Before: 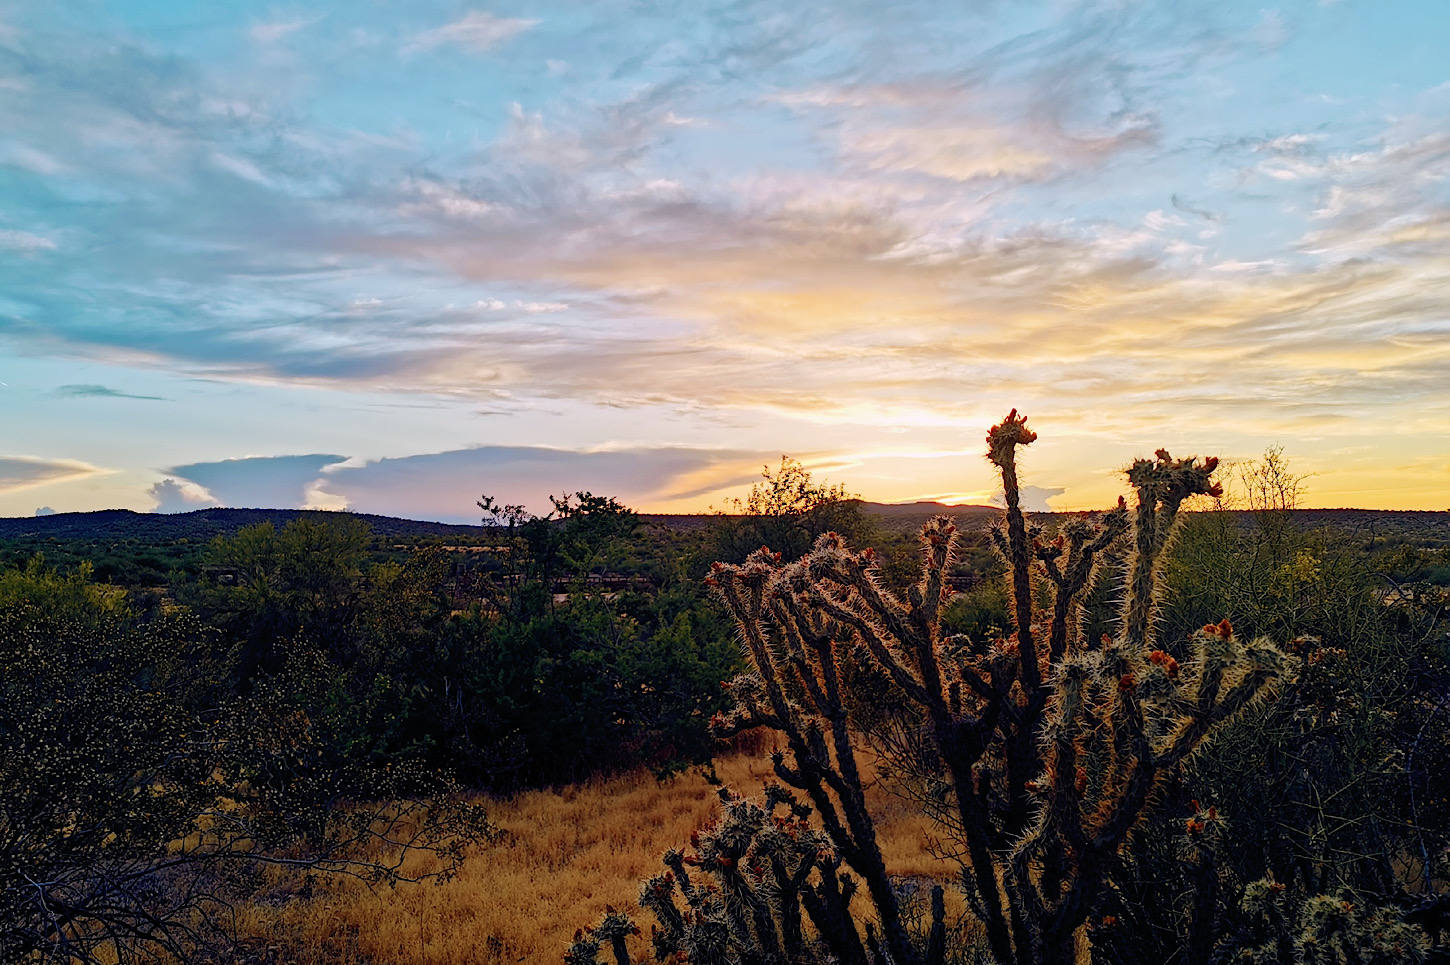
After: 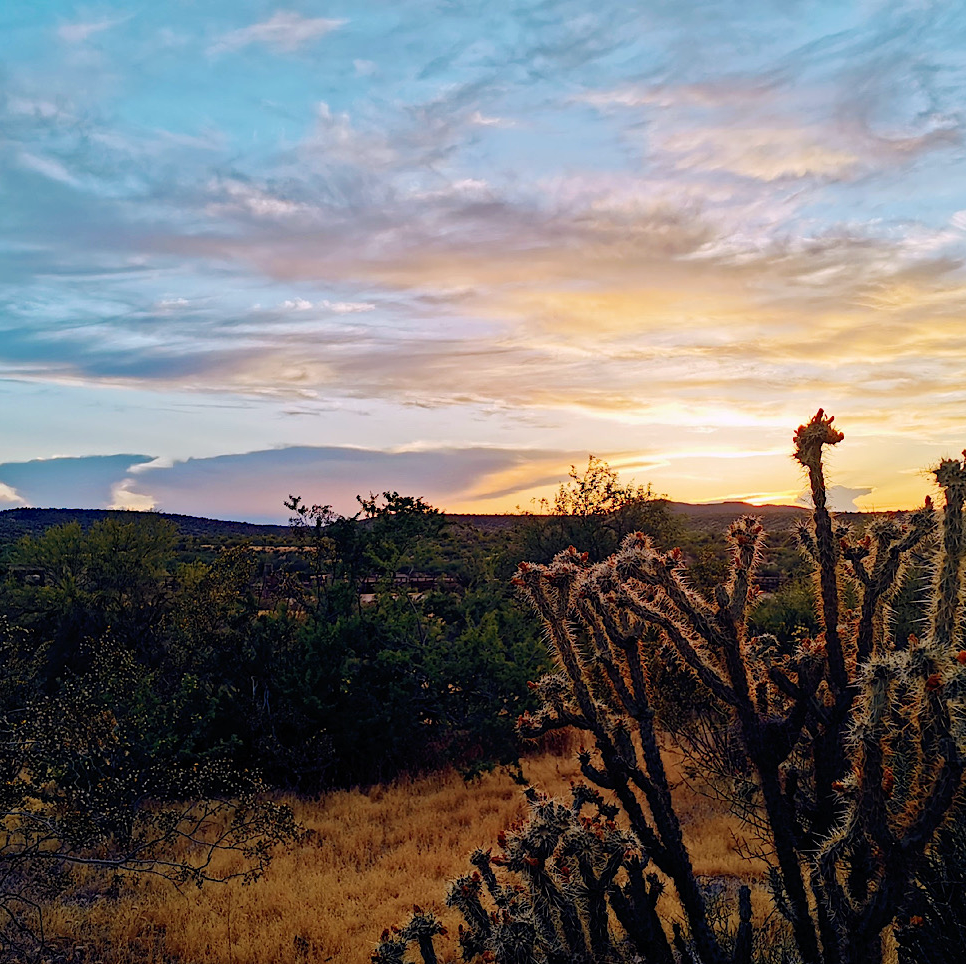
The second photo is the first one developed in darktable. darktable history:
haze removal: compatibility mode true, adaptive false
crop and rotate: left 13.368%, right 19.984%
